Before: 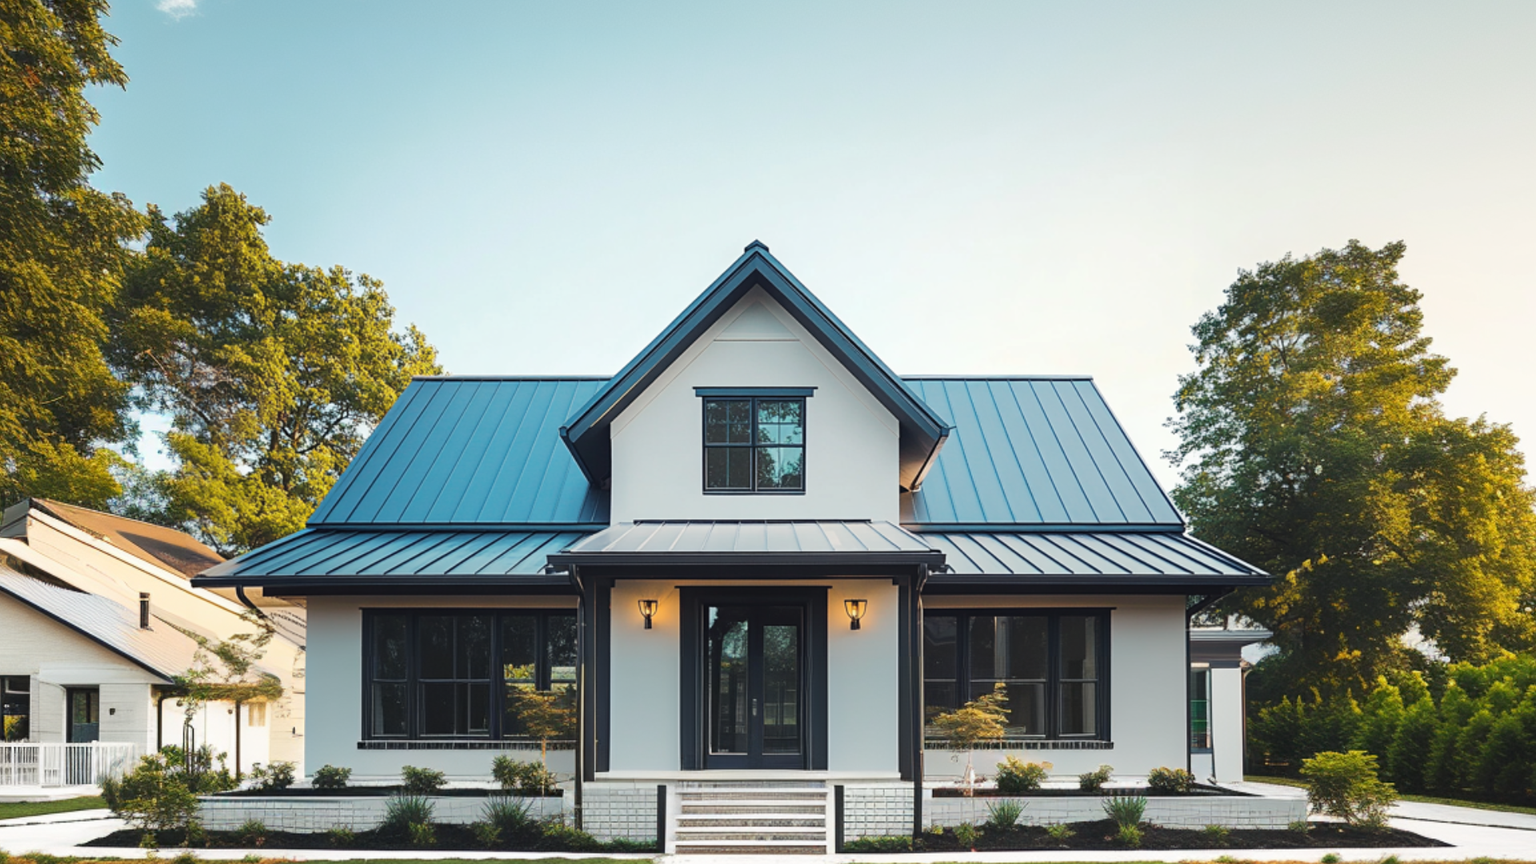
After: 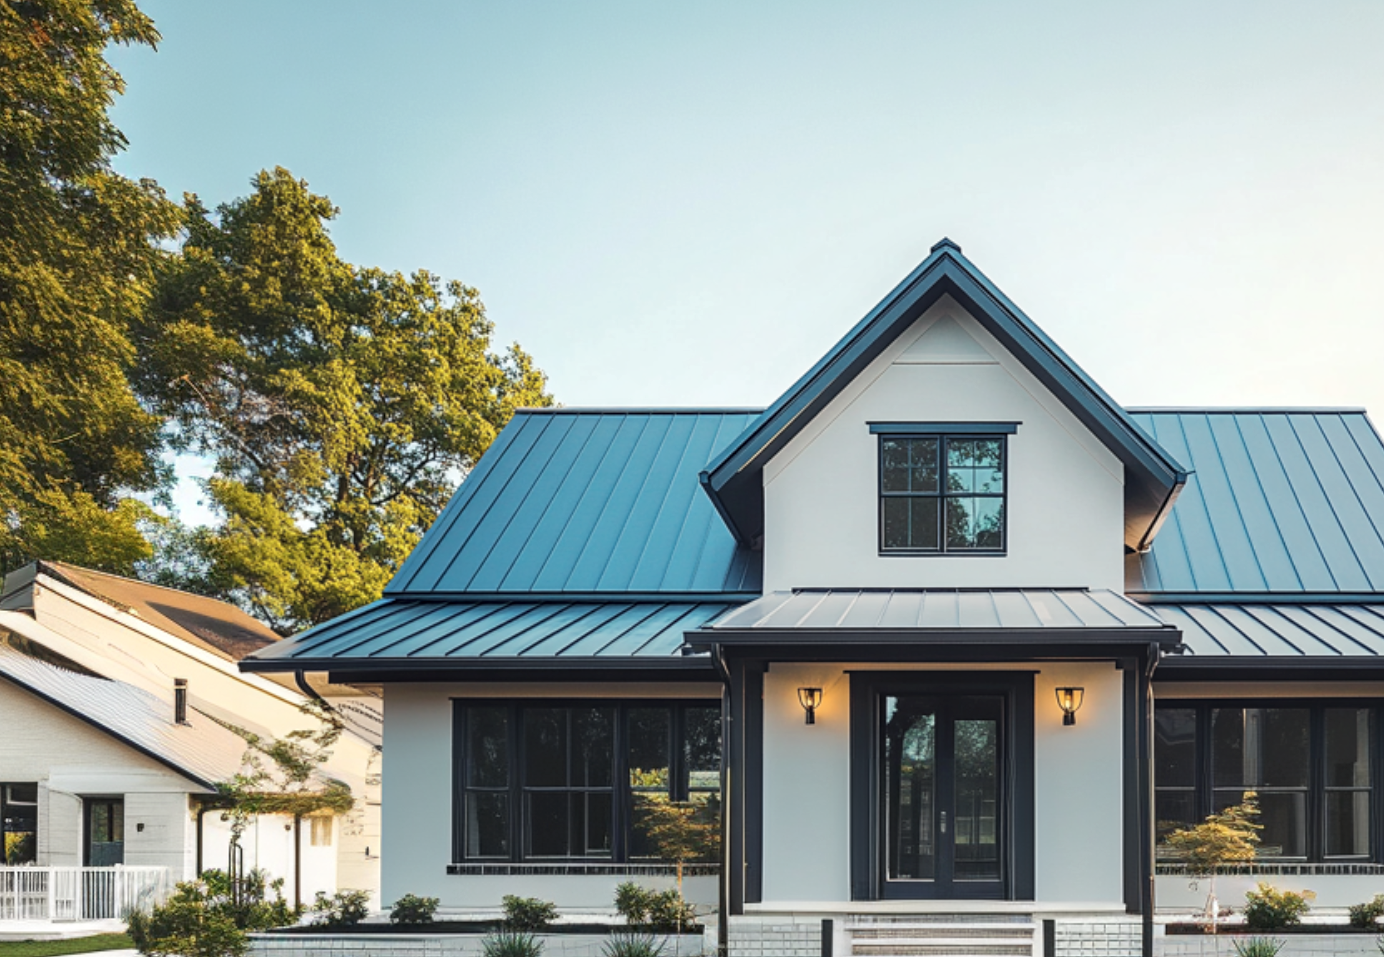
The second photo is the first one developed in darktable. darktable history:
crop: top 5.748%, right 27.885%, bottom 5.584%
local contrast: on, module defaults
contrast brightness saturation: saturation -0.069
